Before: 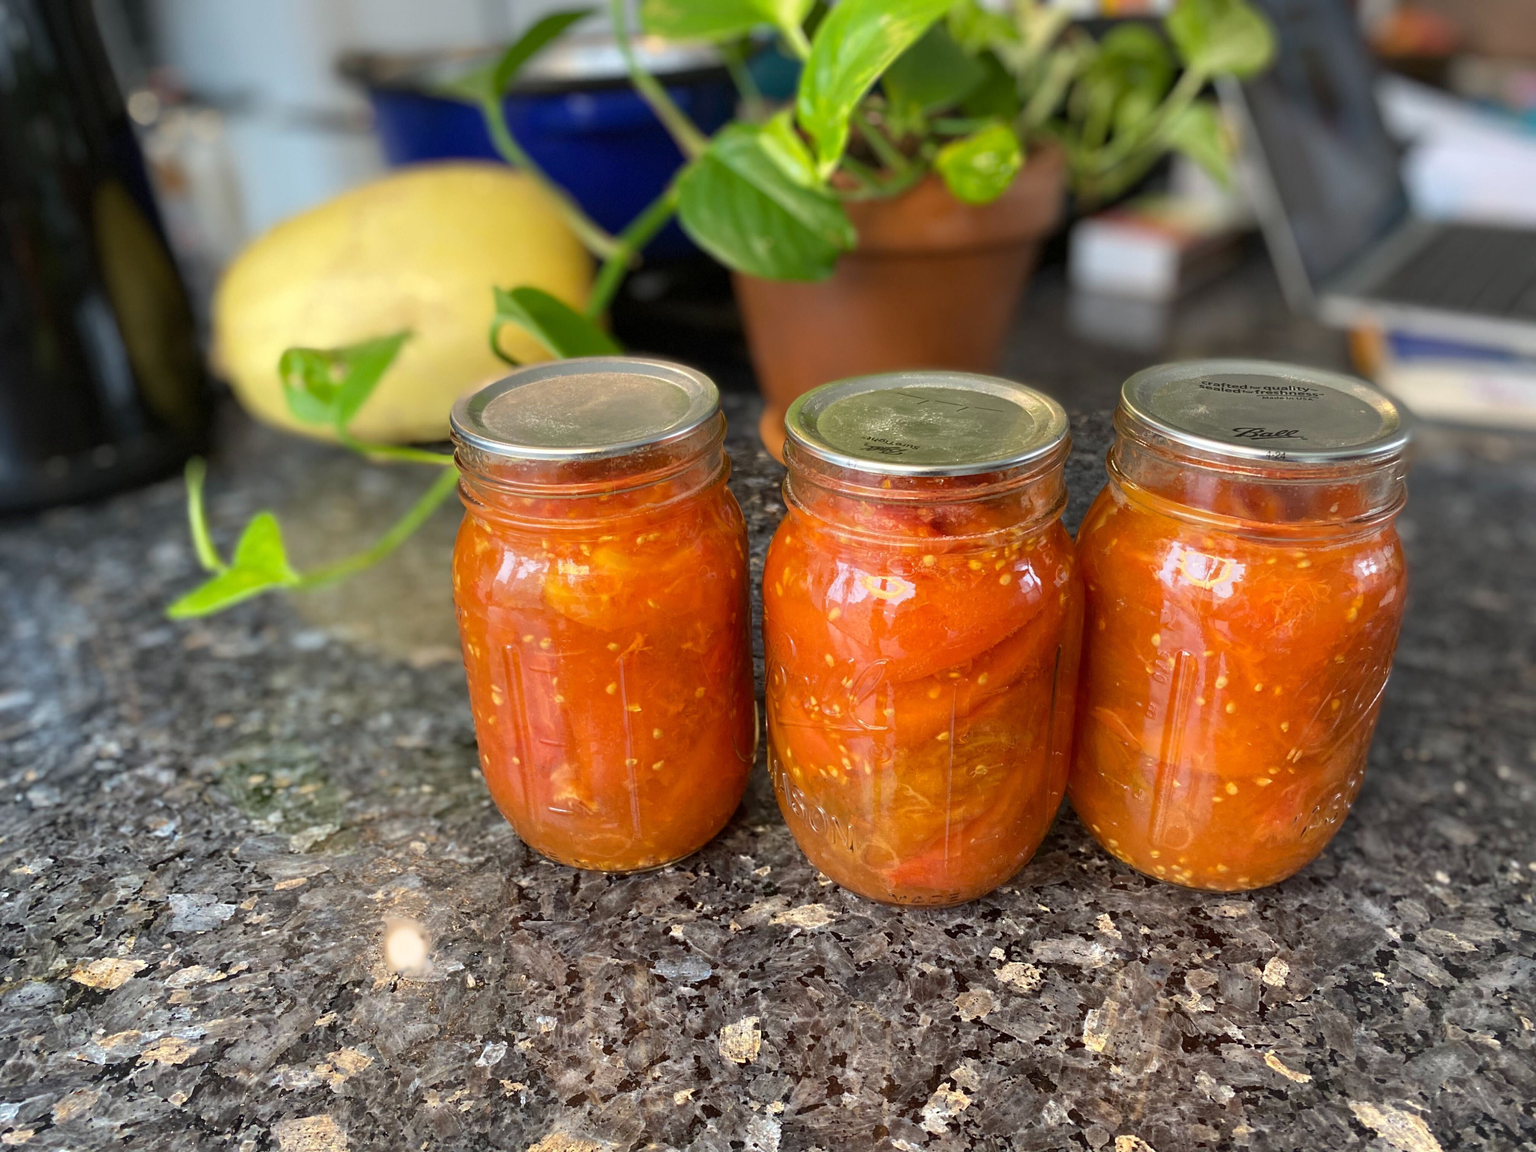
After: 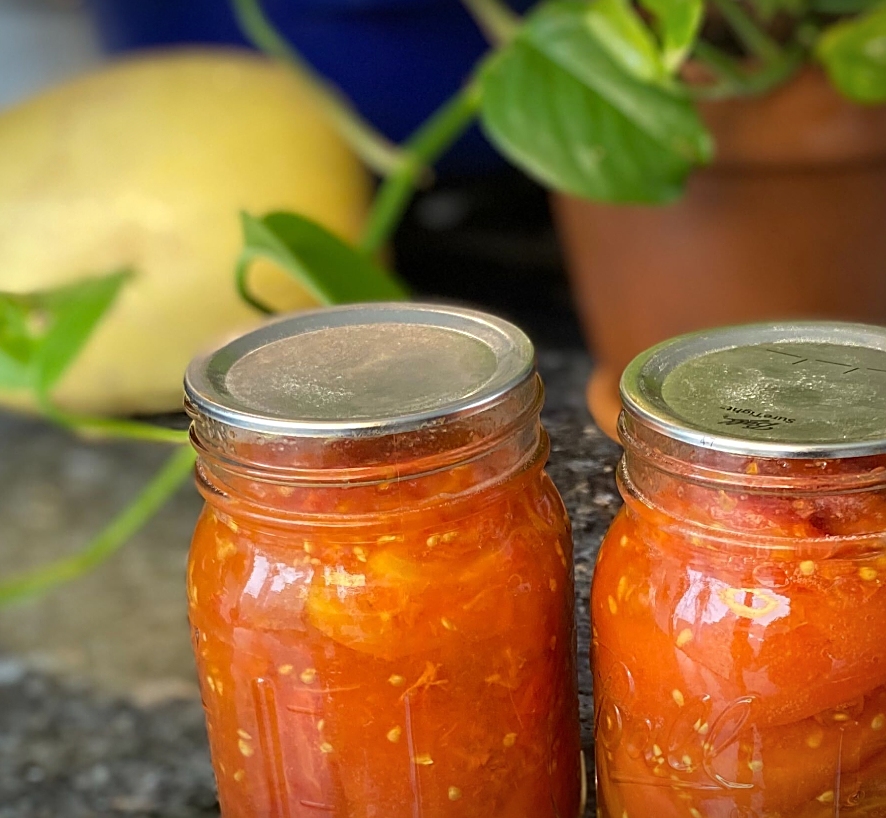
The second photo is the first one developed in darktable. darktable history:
crop: left 20.111%, top 10.845%, right 35.557%, bottom 34.593%
sharpen: on, module defaults
vignetting: fall-off start 99.47%, saturation -0.025, width/height ratio 1.305, unbound false
